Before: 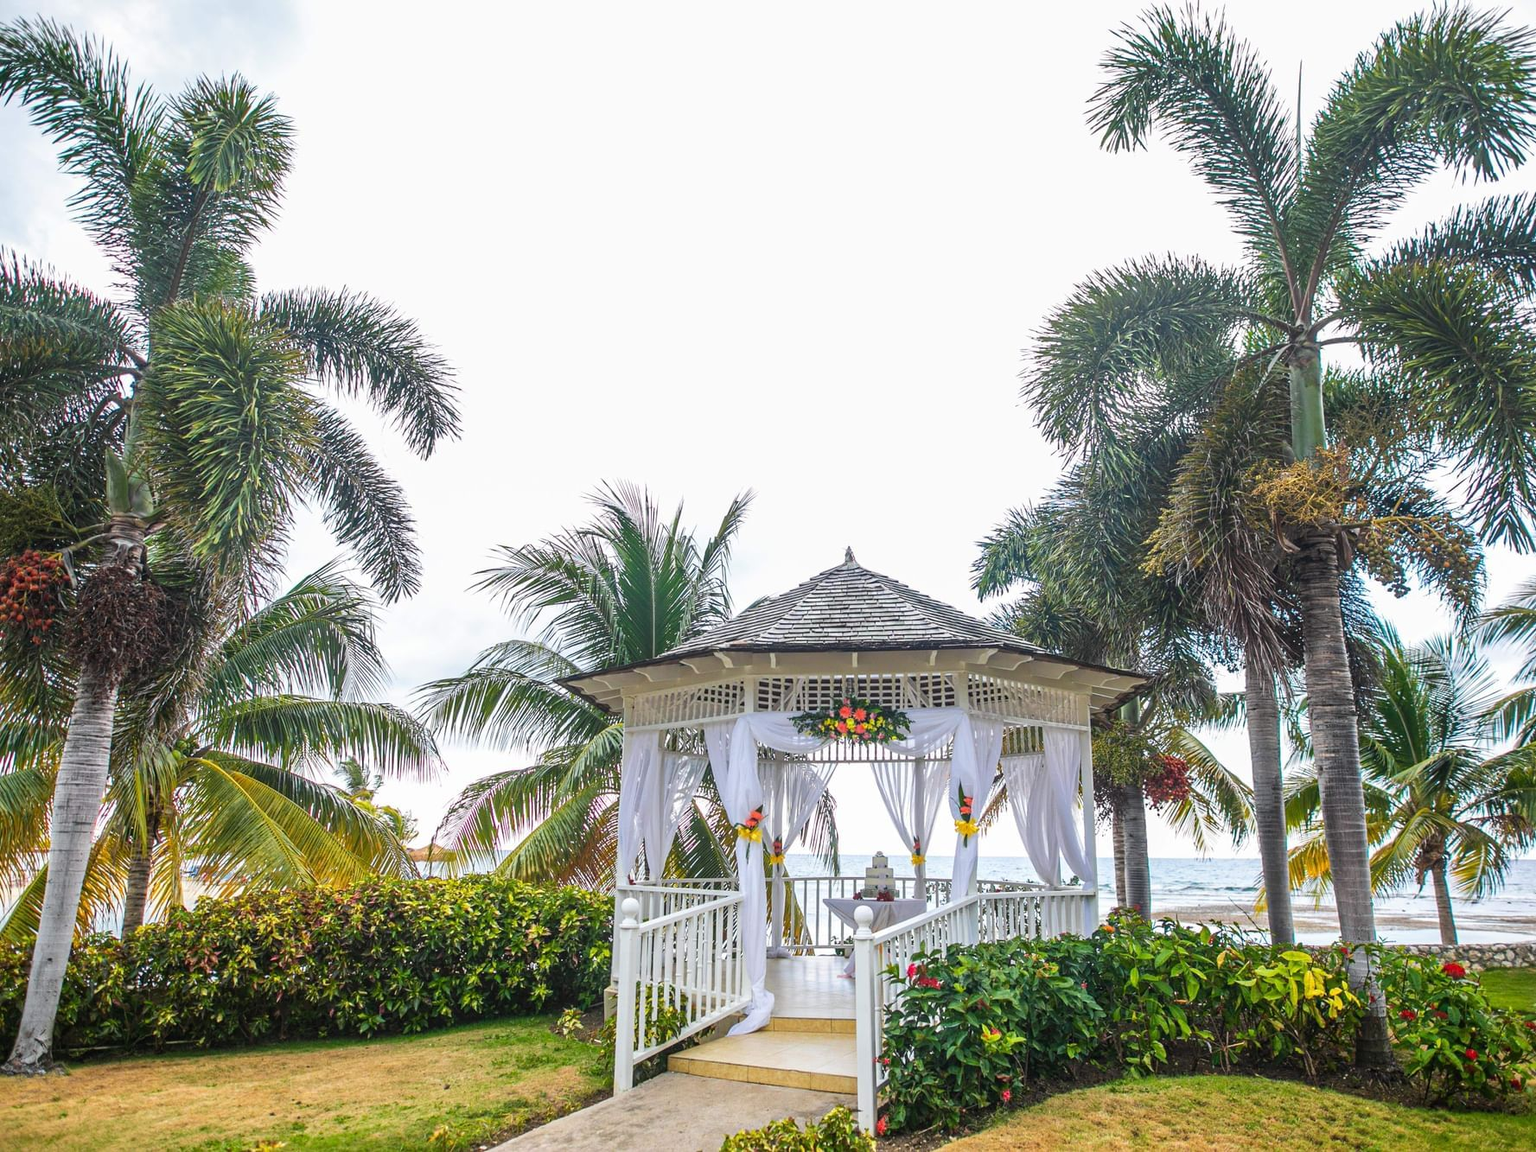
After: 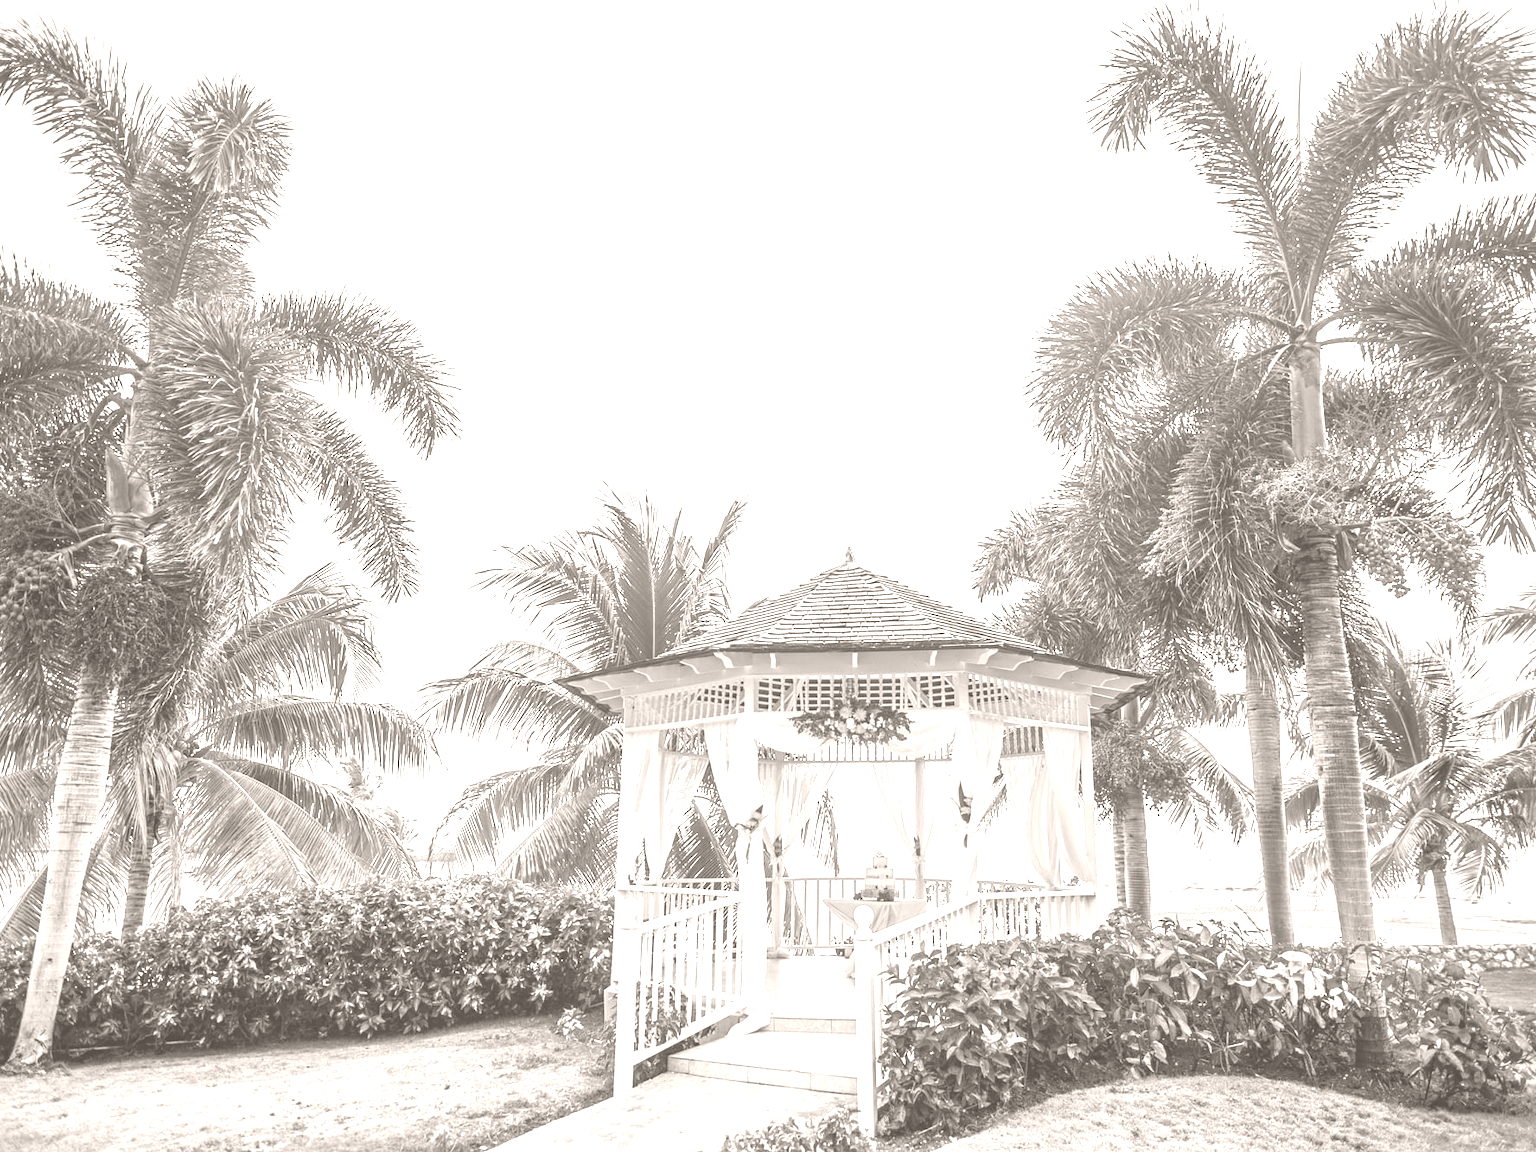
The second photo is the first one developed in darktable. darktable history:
colorize: hue 34.49°, saturation 35.33%, source mix 100%, lightness 55%, version 1
white balance: red 1.042, blue 1.17
